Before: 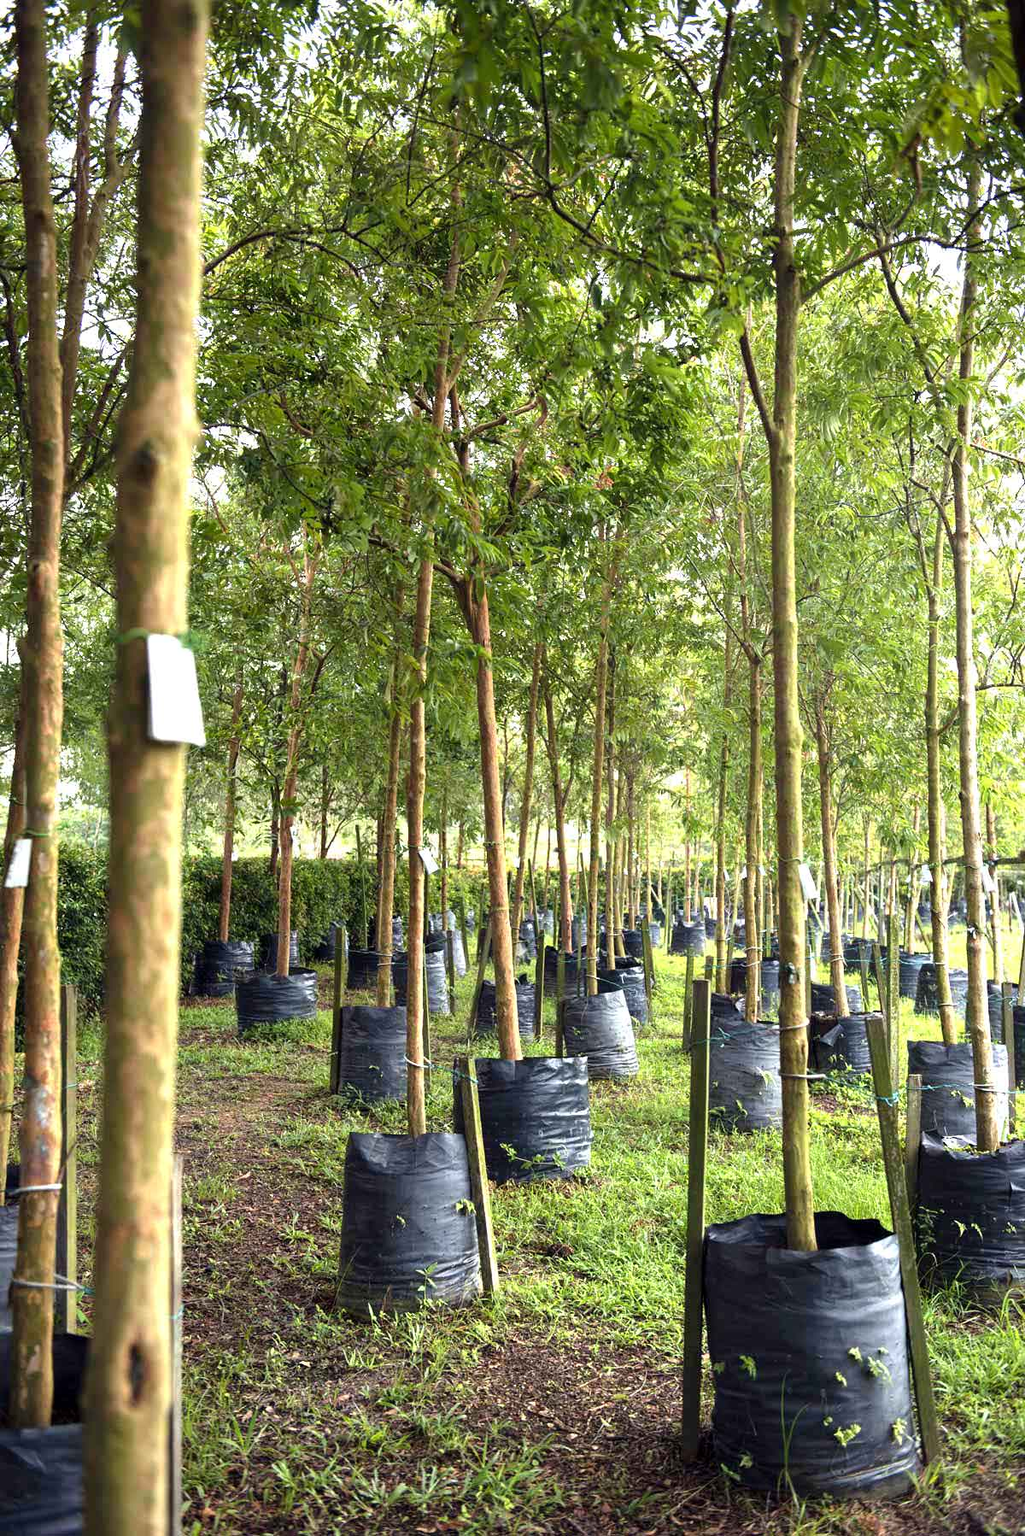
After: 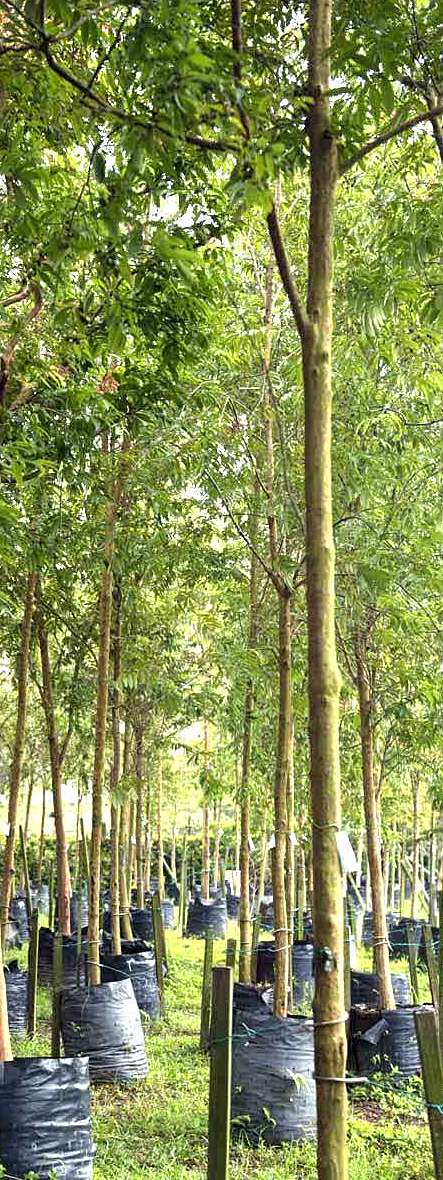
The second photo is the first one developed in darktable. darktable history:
sharpen: radius 1.272, amount 0.305, threshold 0
crop and rotate: left 49.936%, top 10.094%, right 13.136%, bottom 24.256%
local contrast: highlights 100%, shadows 100%, detail 120%, midtone range 0.2
